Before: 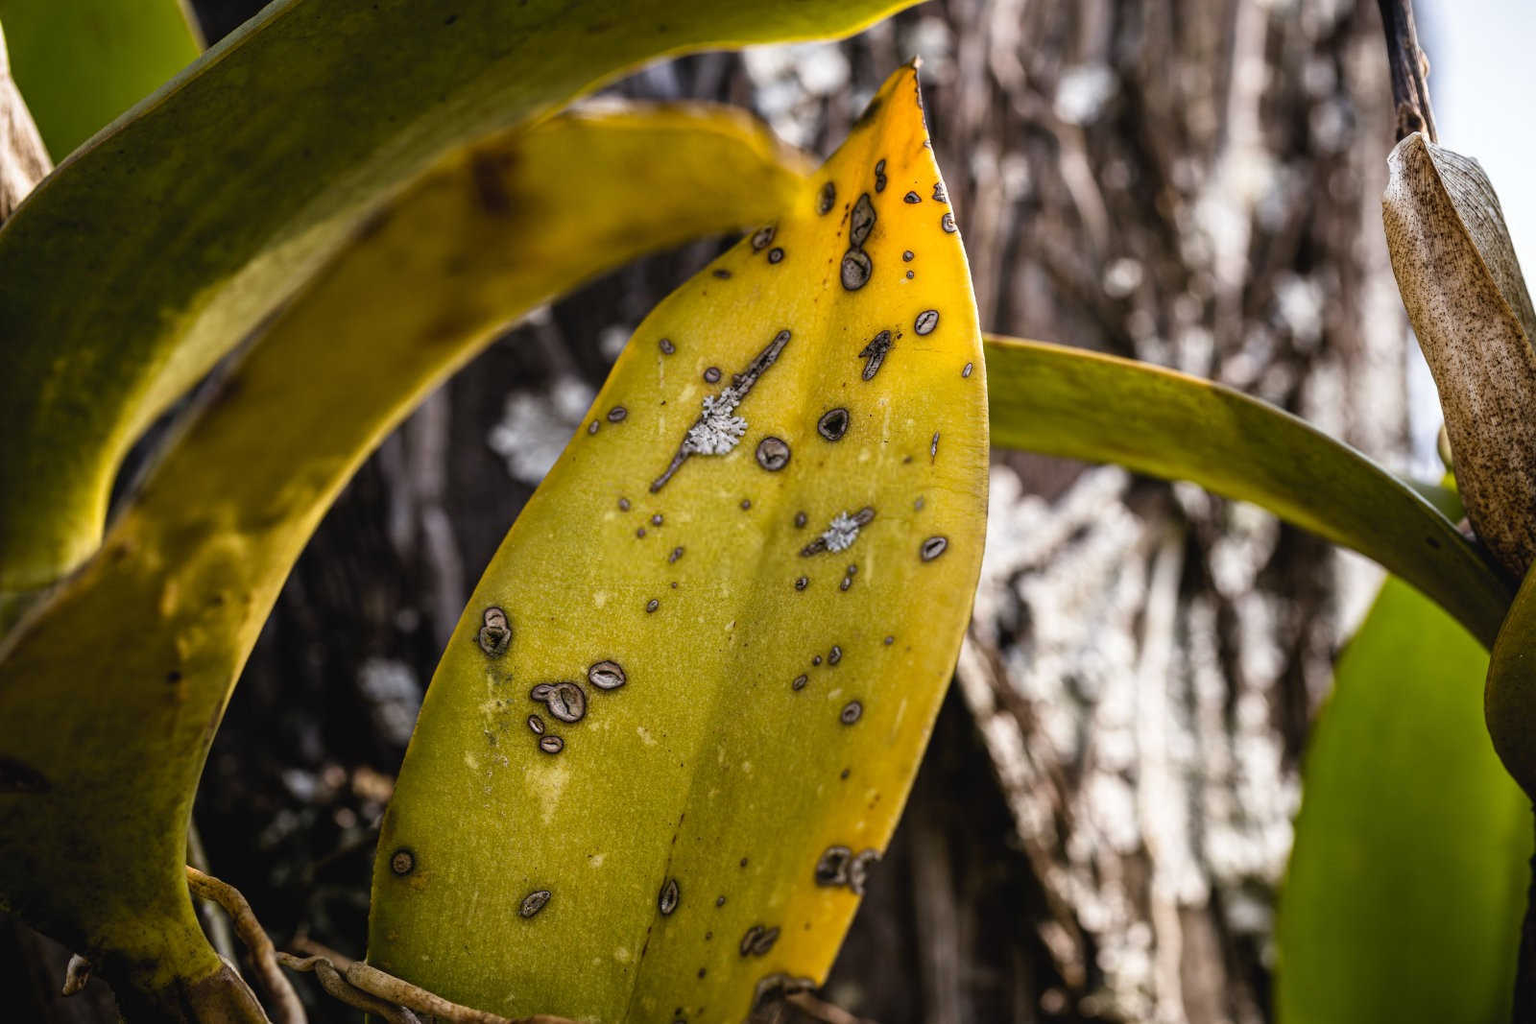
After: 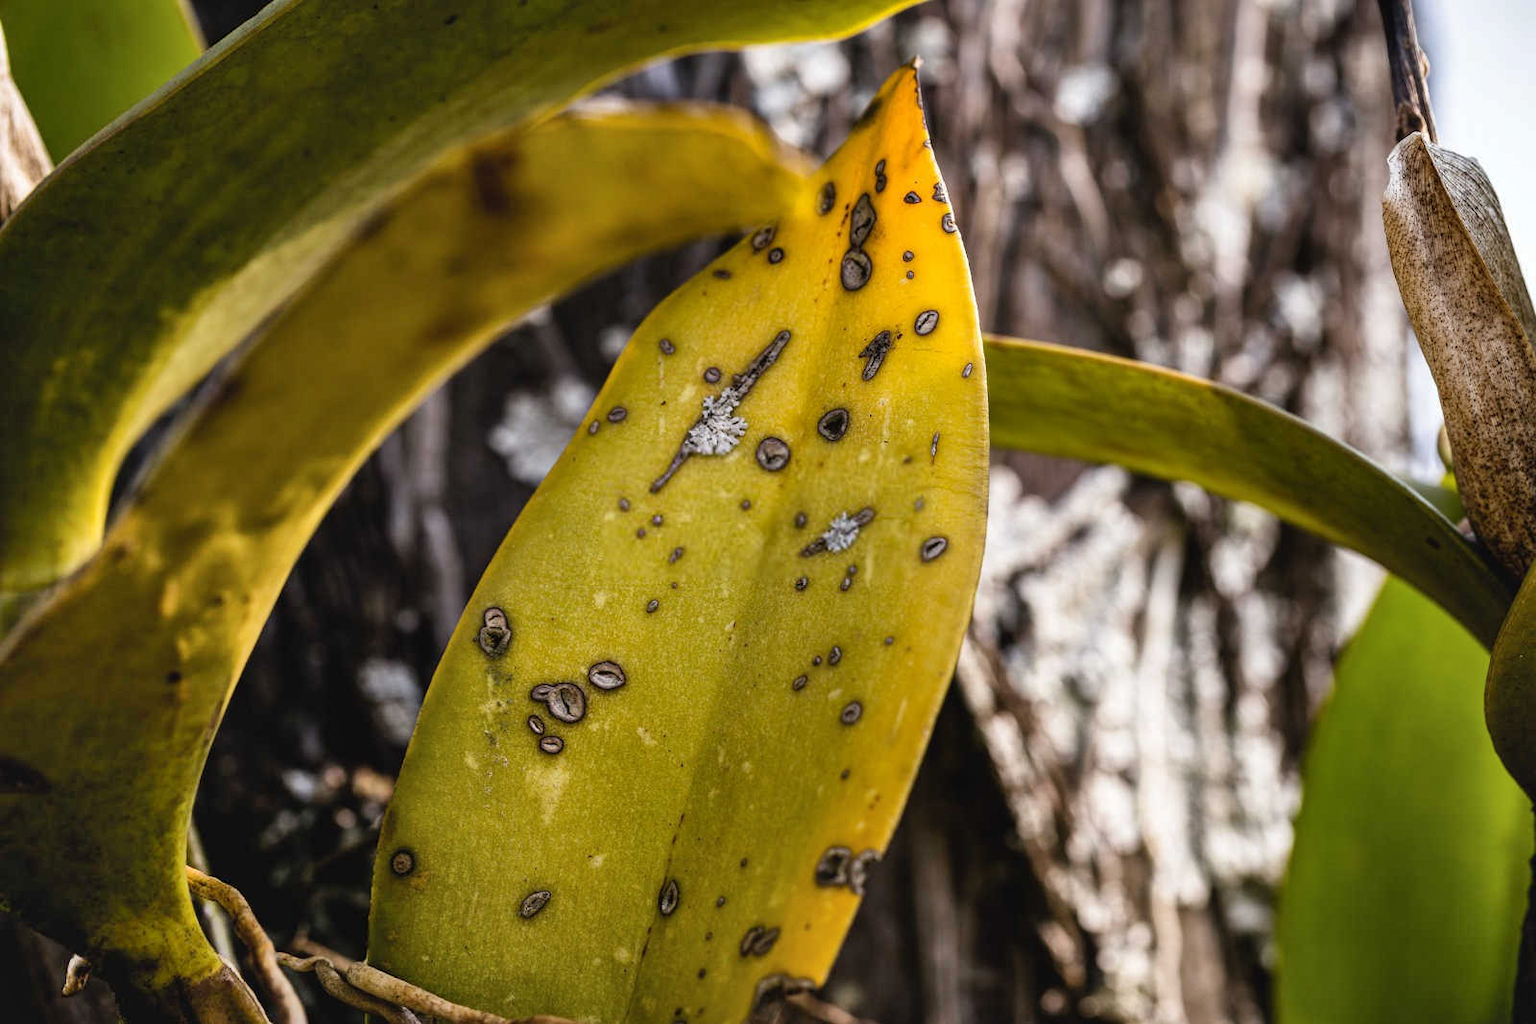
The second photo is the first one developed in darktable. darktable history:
shadows and highlights: radius 136.04, soften with gaussian
